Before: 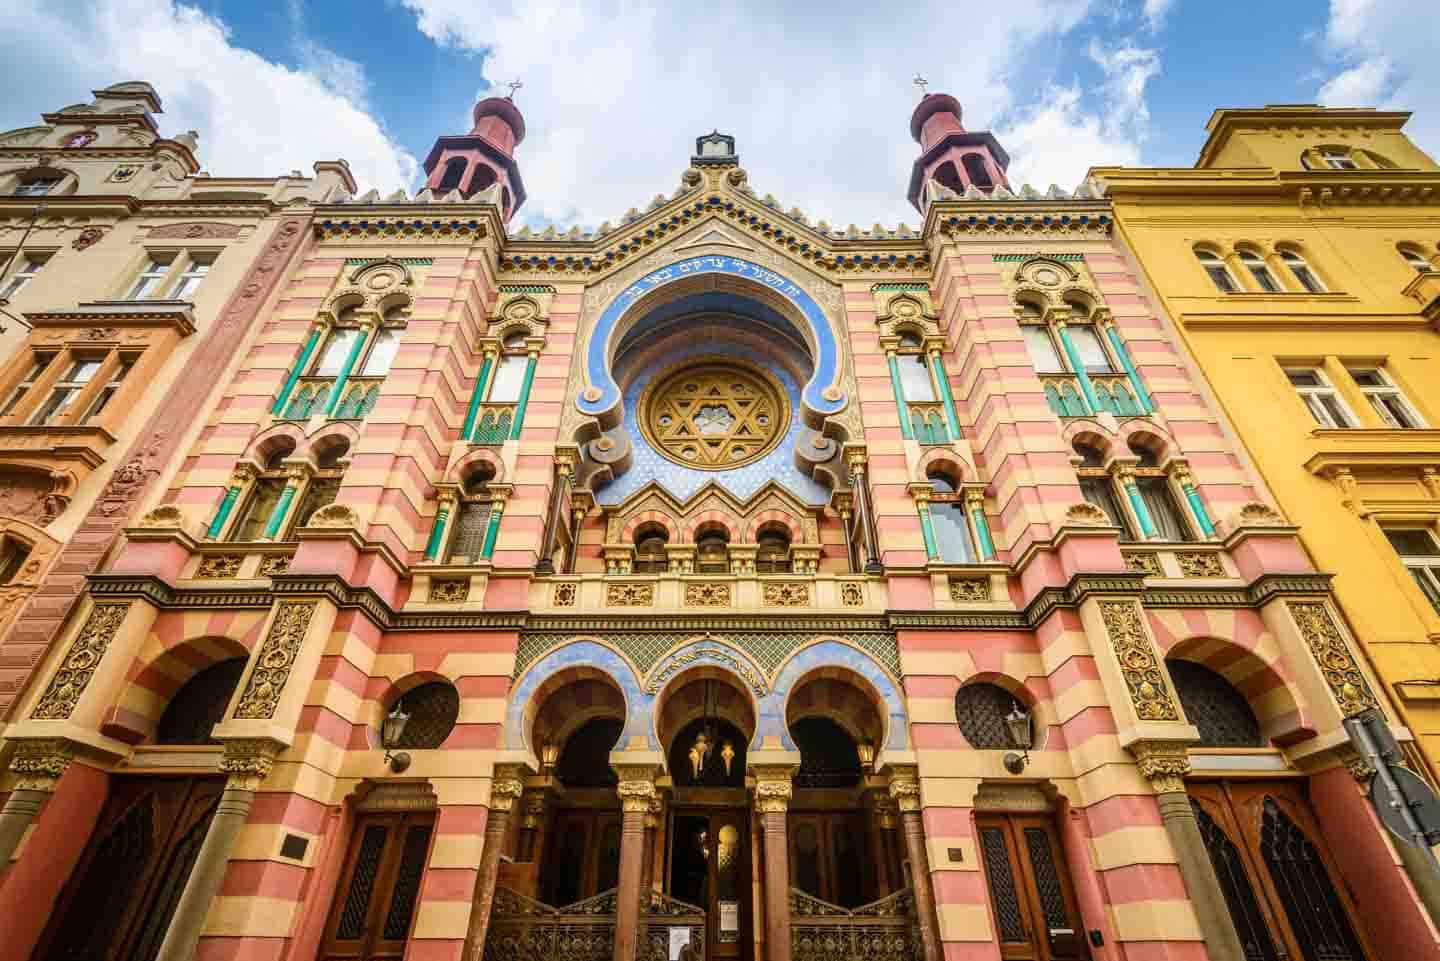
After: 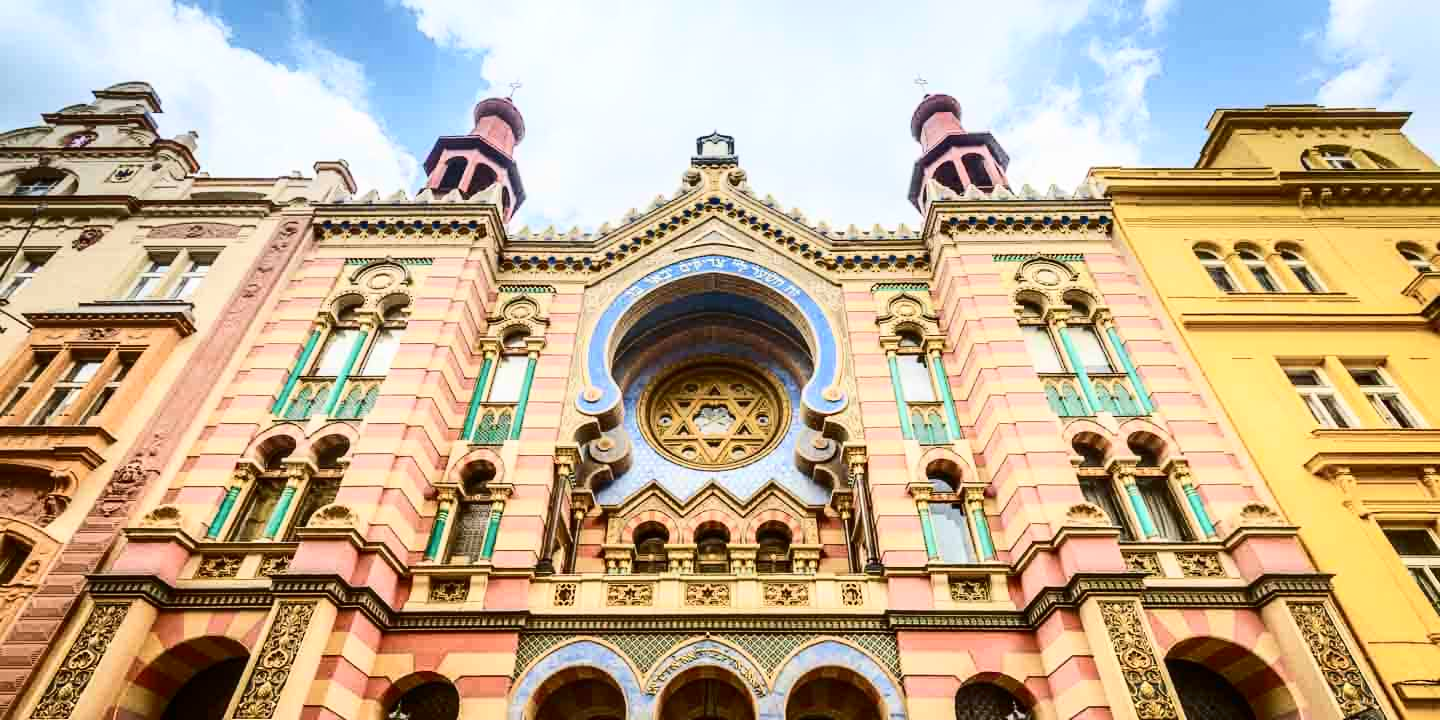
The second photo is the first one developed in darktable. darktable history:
crop: bottom 24.988%
shadows and highlights: shadows -24.28, highlights 49.77, soften with gaussian
contrast brightness saturation: contrast 0.28
